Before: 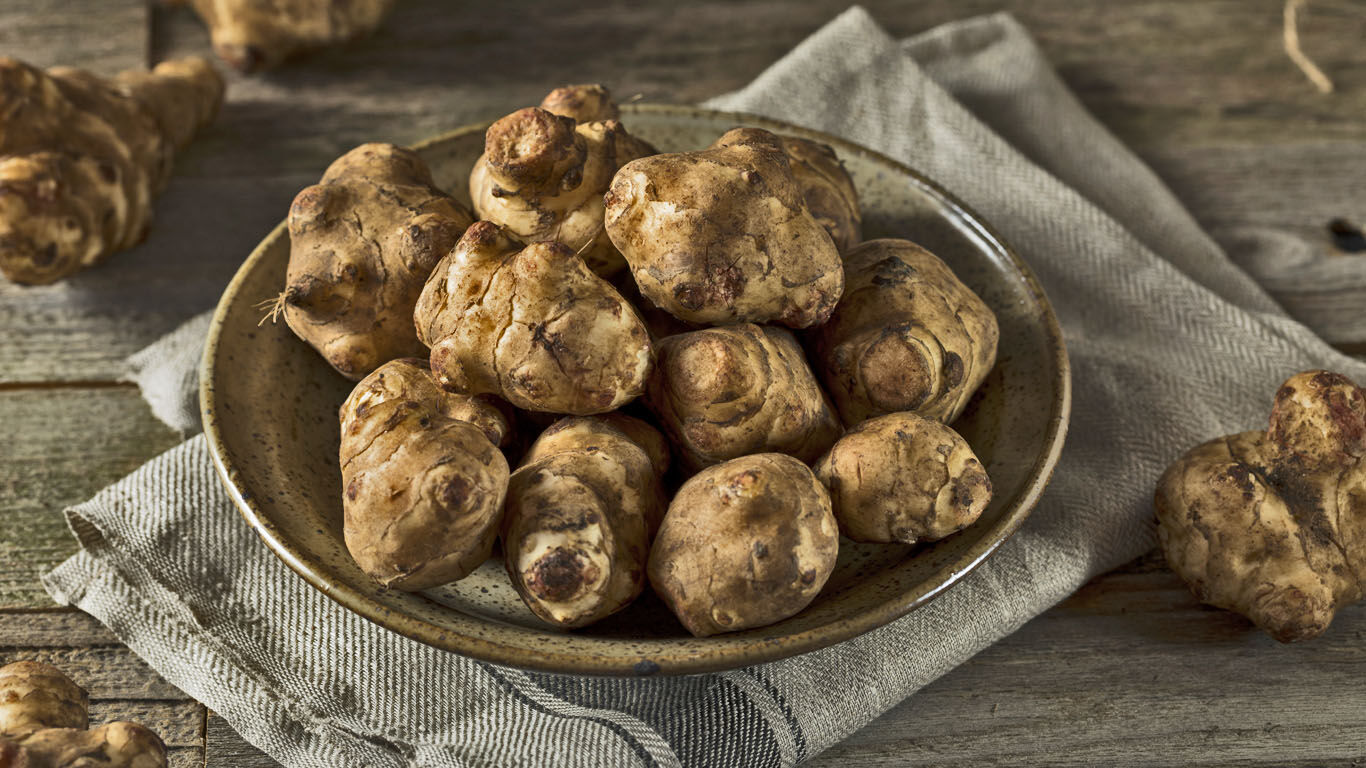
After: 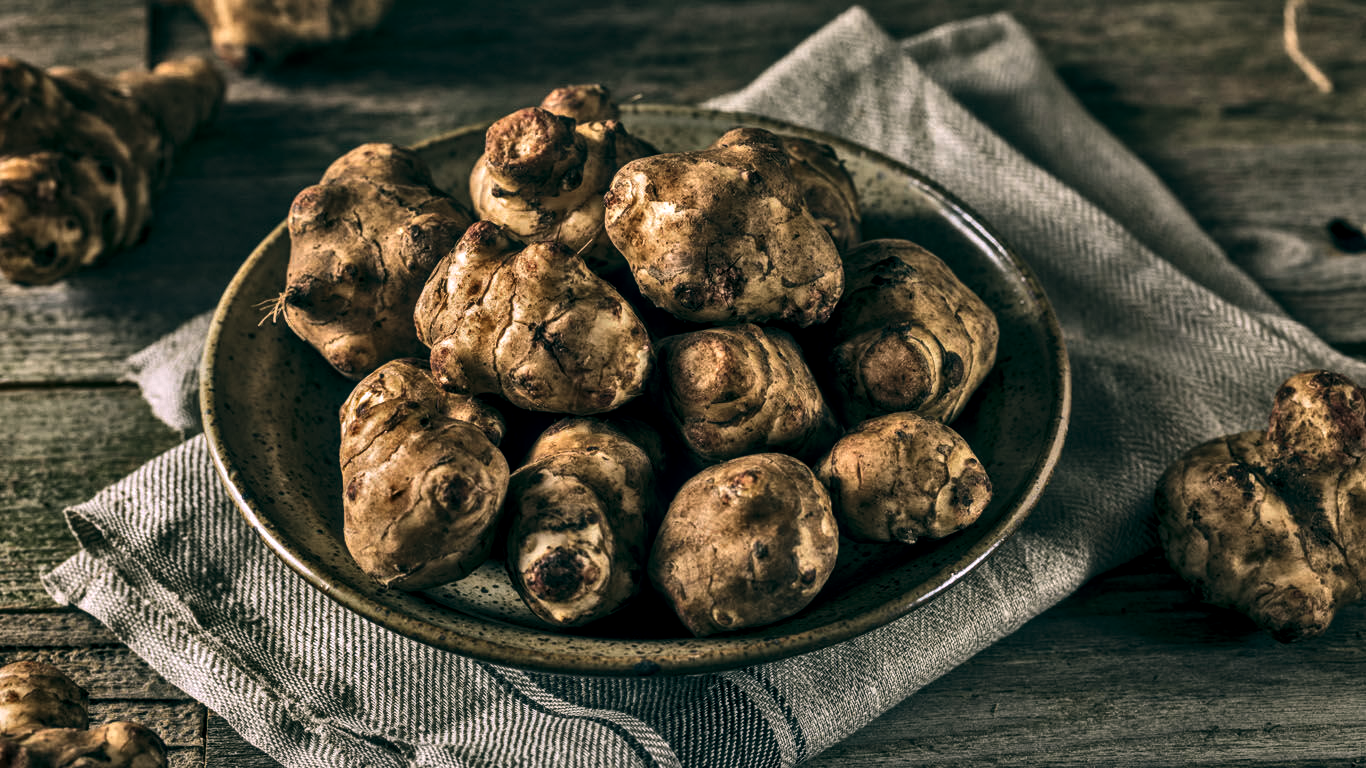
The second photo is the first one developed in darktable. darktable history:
local contrast: detail 160%
color balance: lift [1.016, 0.983, 1, 1.017], gamma [0.78, 1.018, 1.043, 0.957], gain [0.786, 1.063, 0.937, 1.017], input saturation 118.26%, contrast 13.43%, contrast fulcrum 21.62%, output saturation 82.76%
